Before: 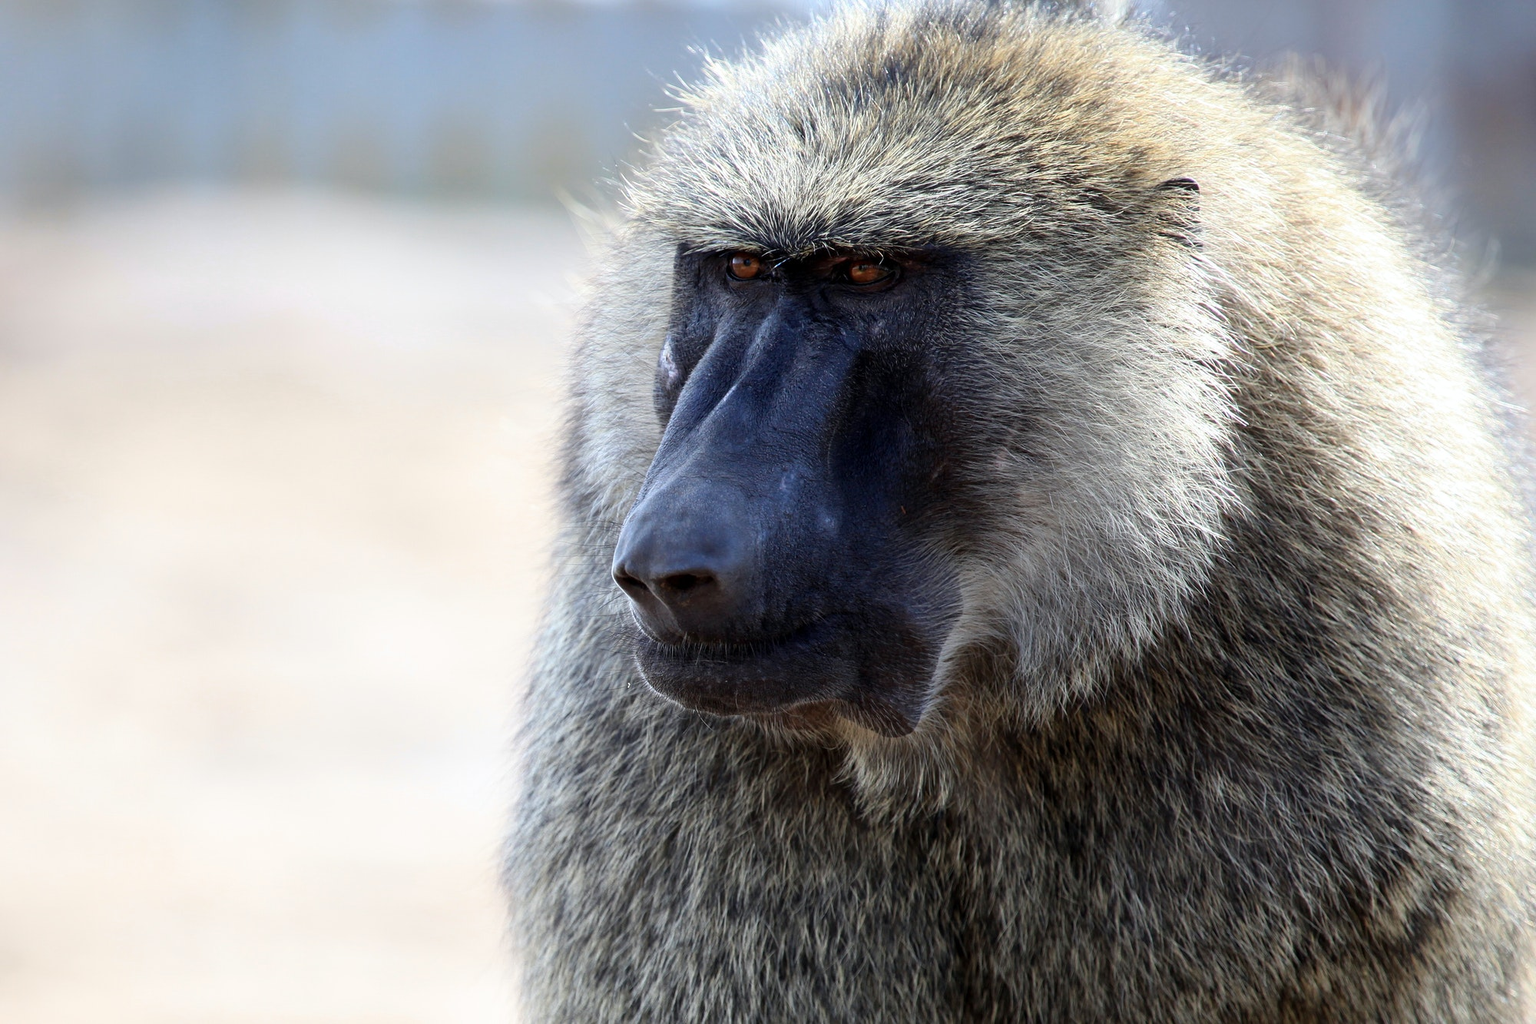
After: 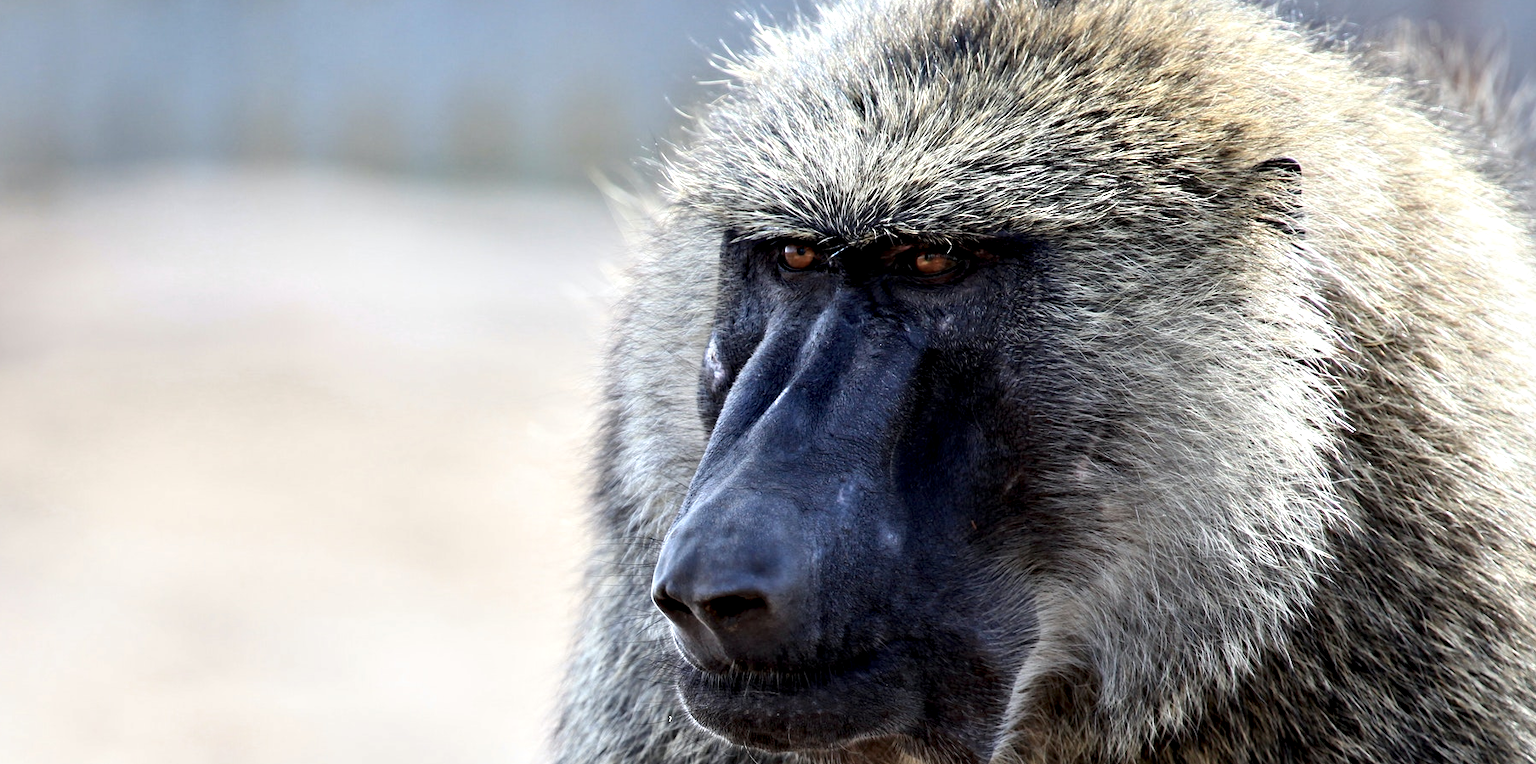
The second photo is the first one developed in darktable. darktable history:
crop: left 1.509%, top 3.452%, right 7.696%, bottom 28.452%
contrast equalizer: y [[0.511, 0.558, 0.631, 0.632, 0.559, 0.512], [0.5 ×6], [0.507, 0.559, 0.627, 0.644, 0.647, 0.647], [0 ×6], [0 ×6]]
